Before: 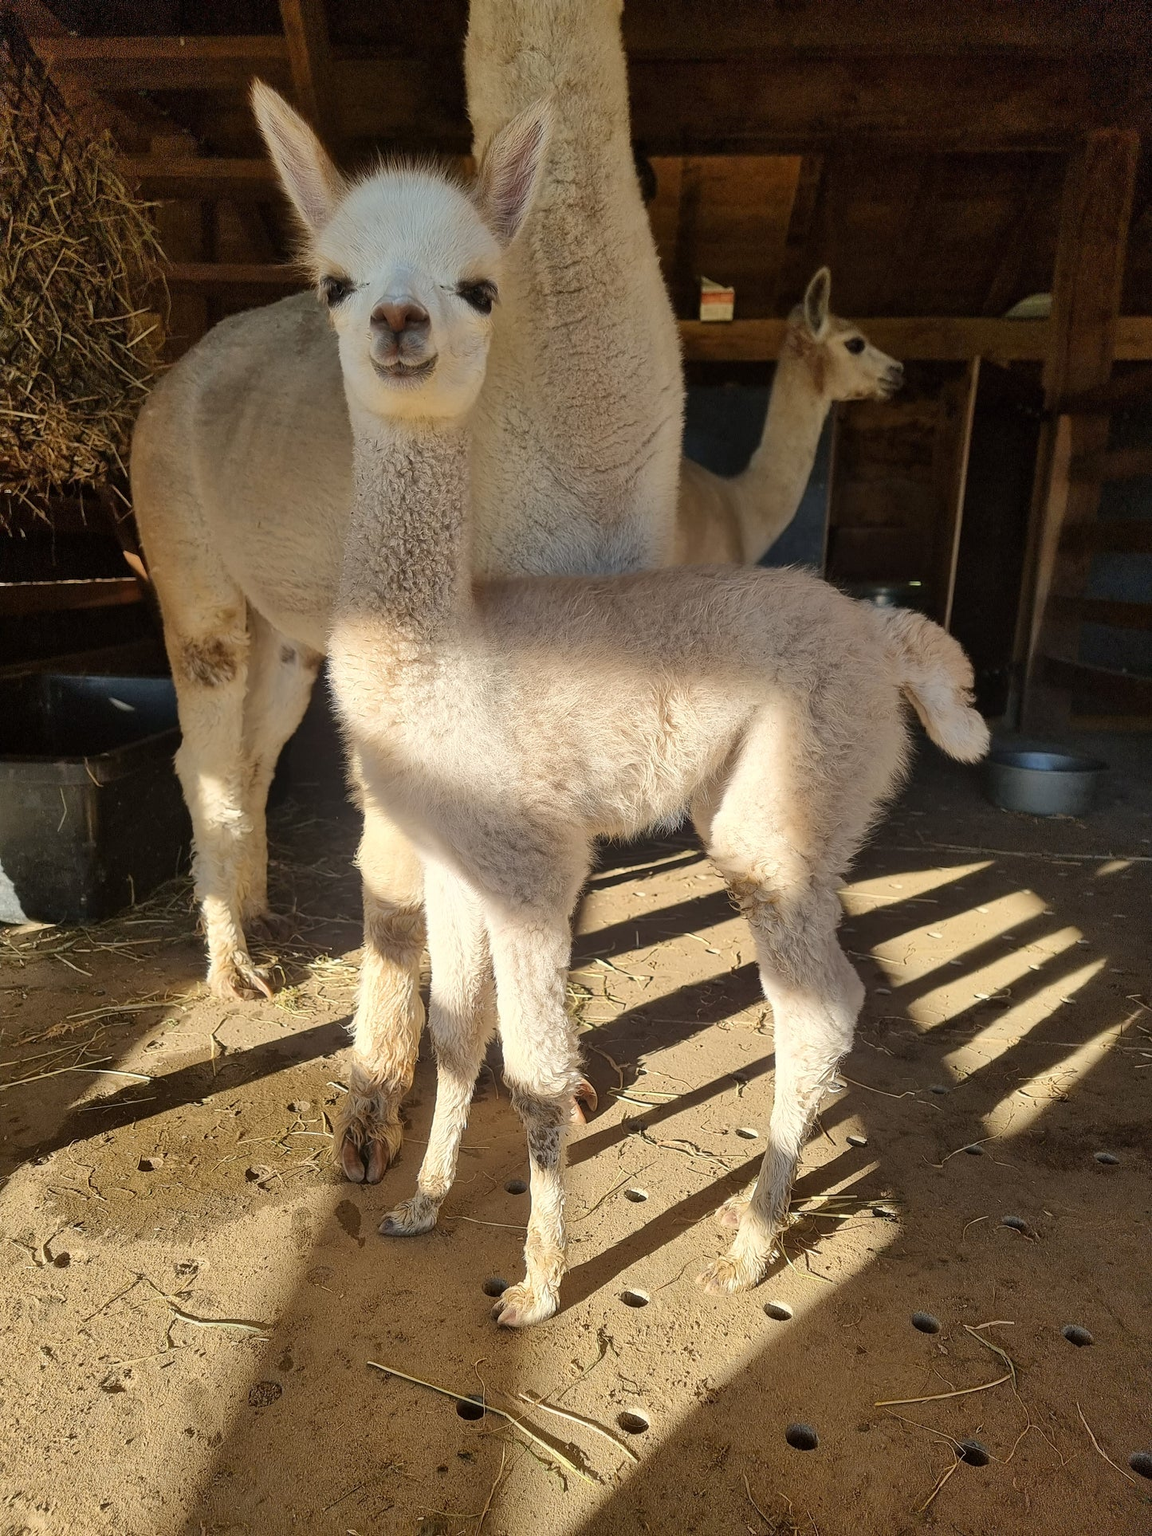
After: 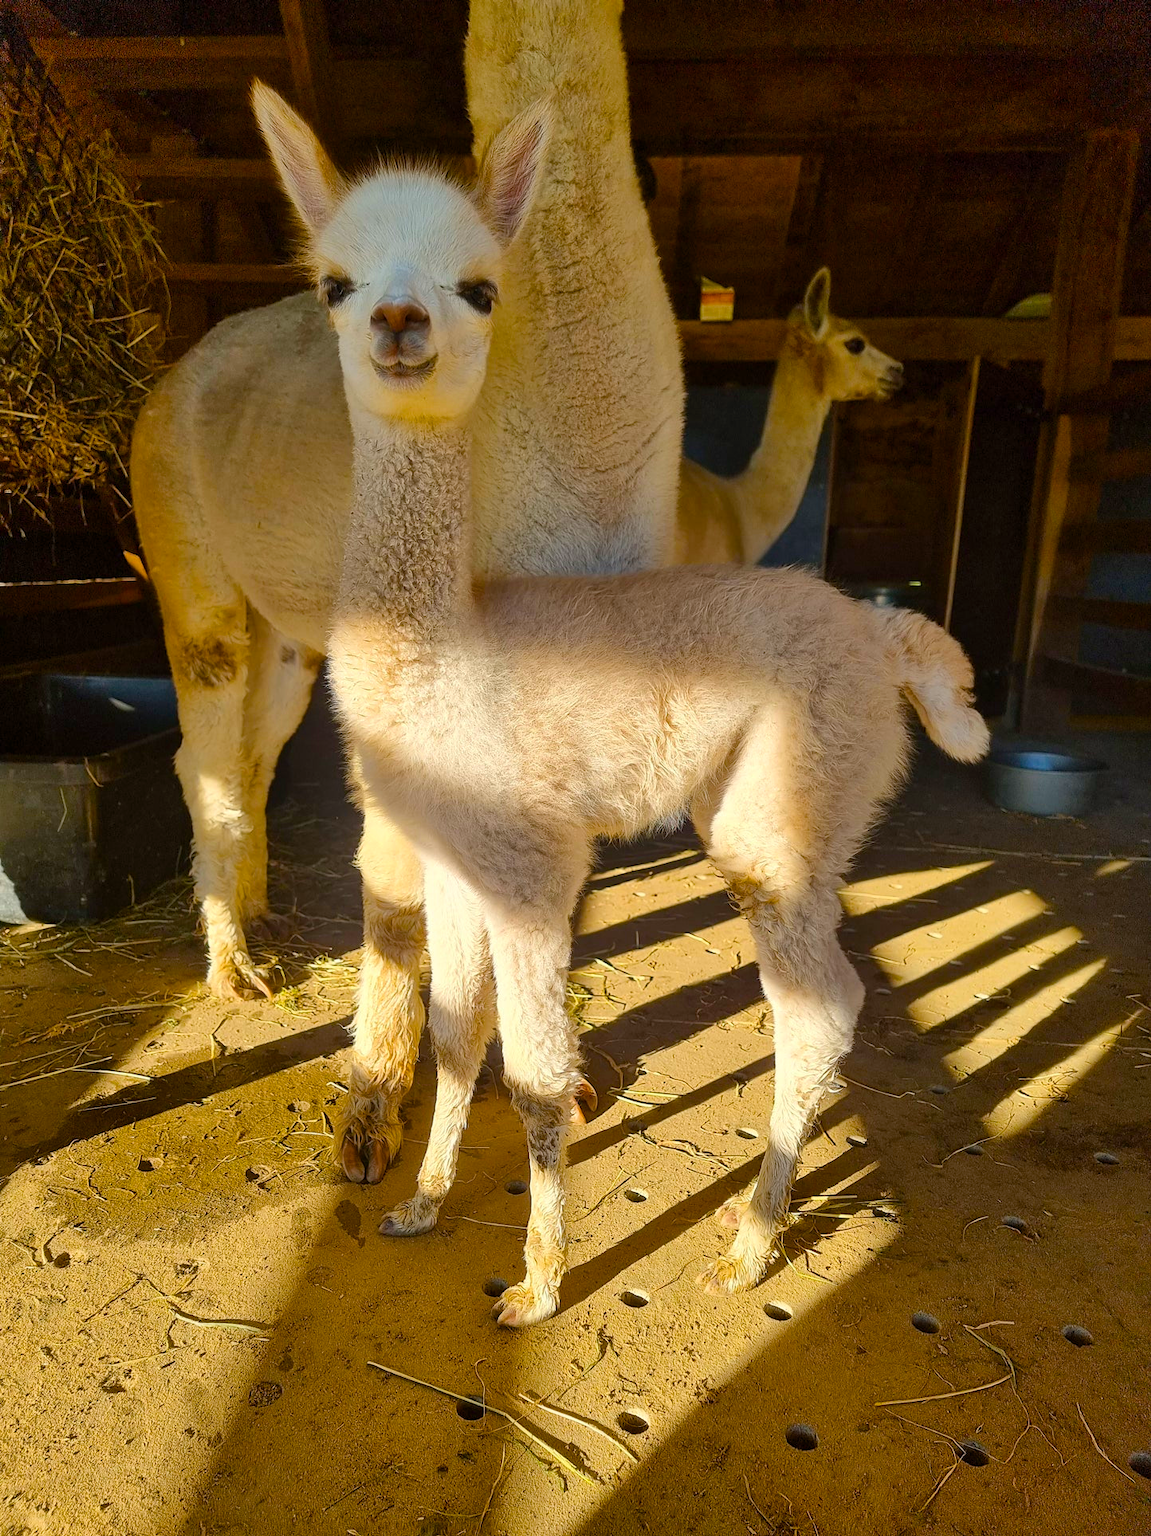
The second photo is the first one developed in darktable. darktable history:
color balance rgb: linear chroma grading › global chroma 15.441%, perceptual saturation grading › global saturation 36.809%, perceptual saturation grading › shadows 36.092%
